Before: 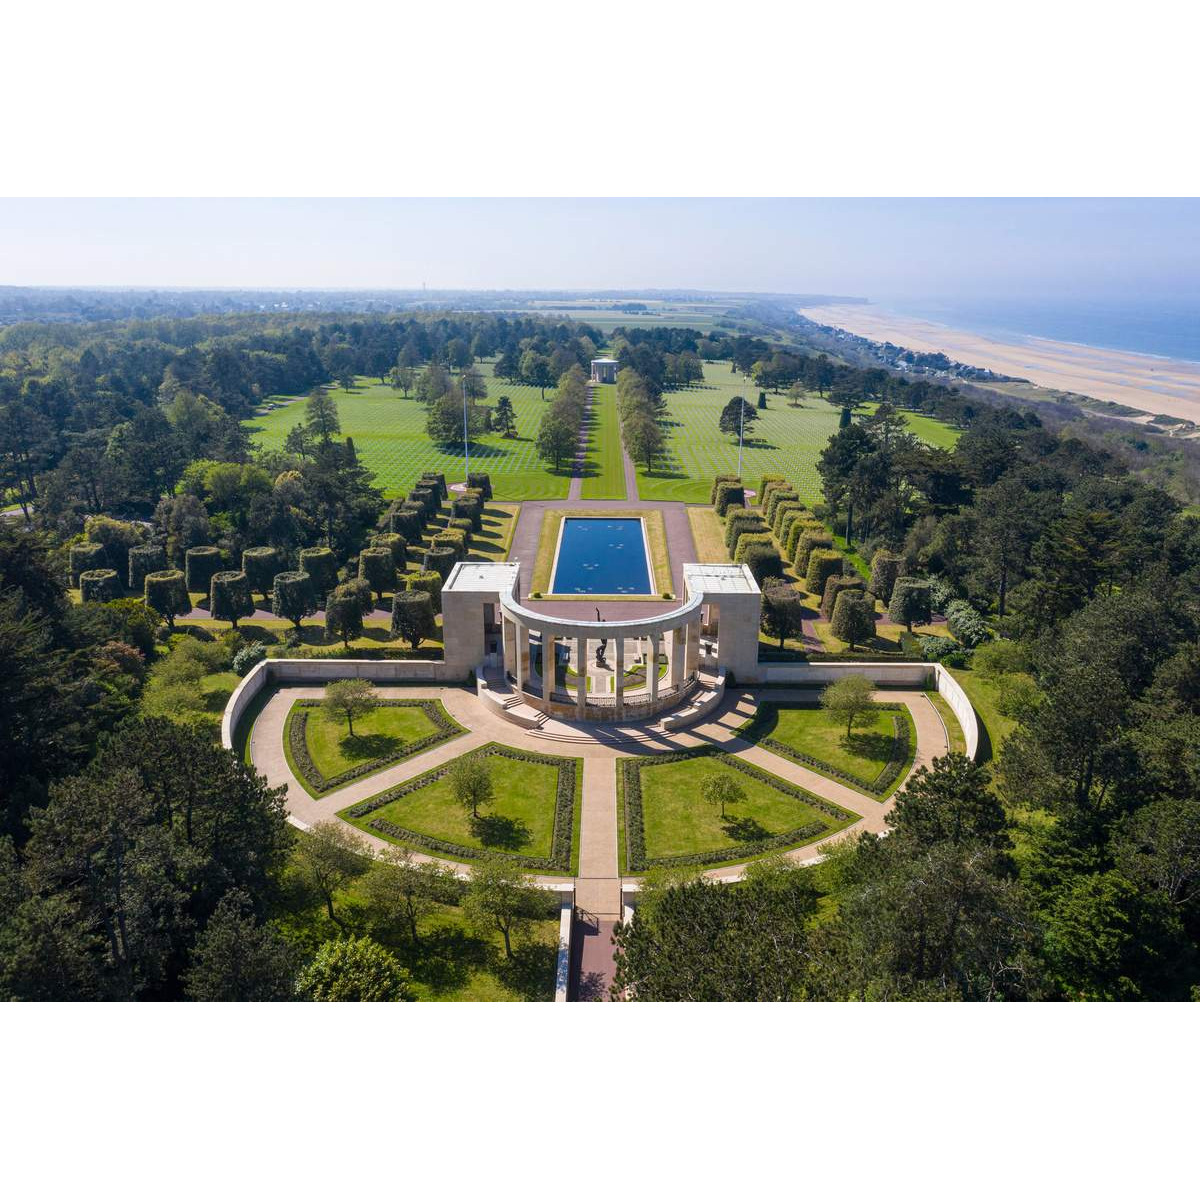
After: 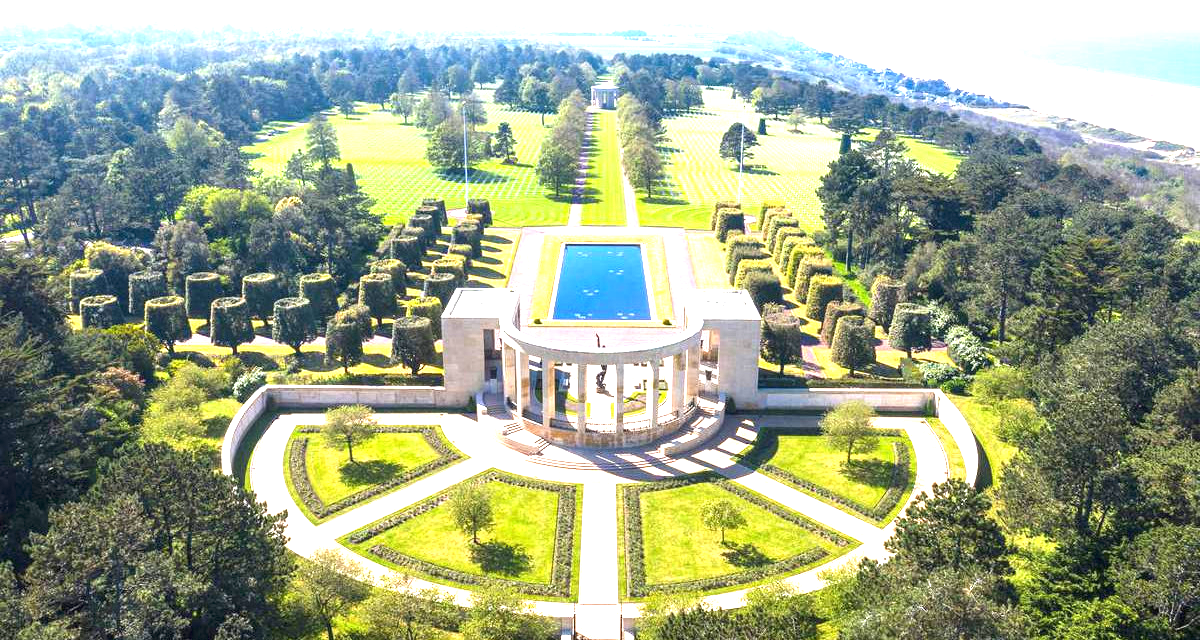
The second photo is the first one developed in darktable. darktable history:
crop and rotate: top 22.852%, bottom 23.798%
exposure: black level correction 0, exposure 1.951 EV, compensate highlight preservation false
